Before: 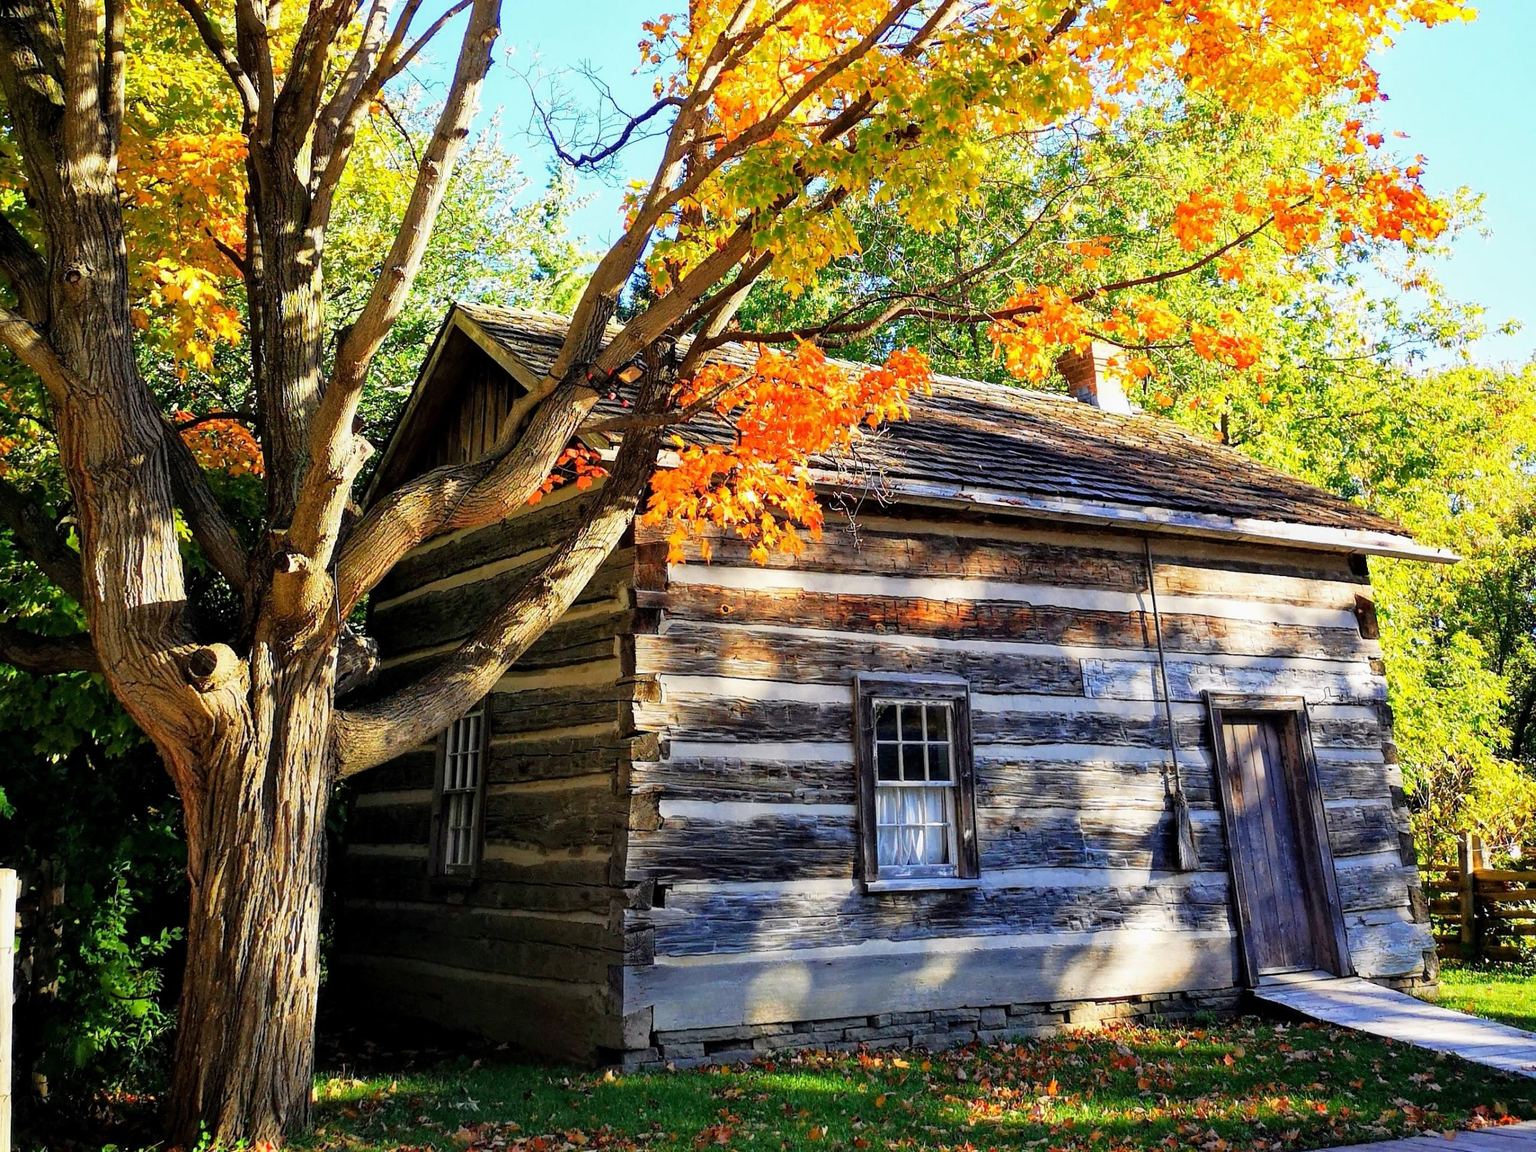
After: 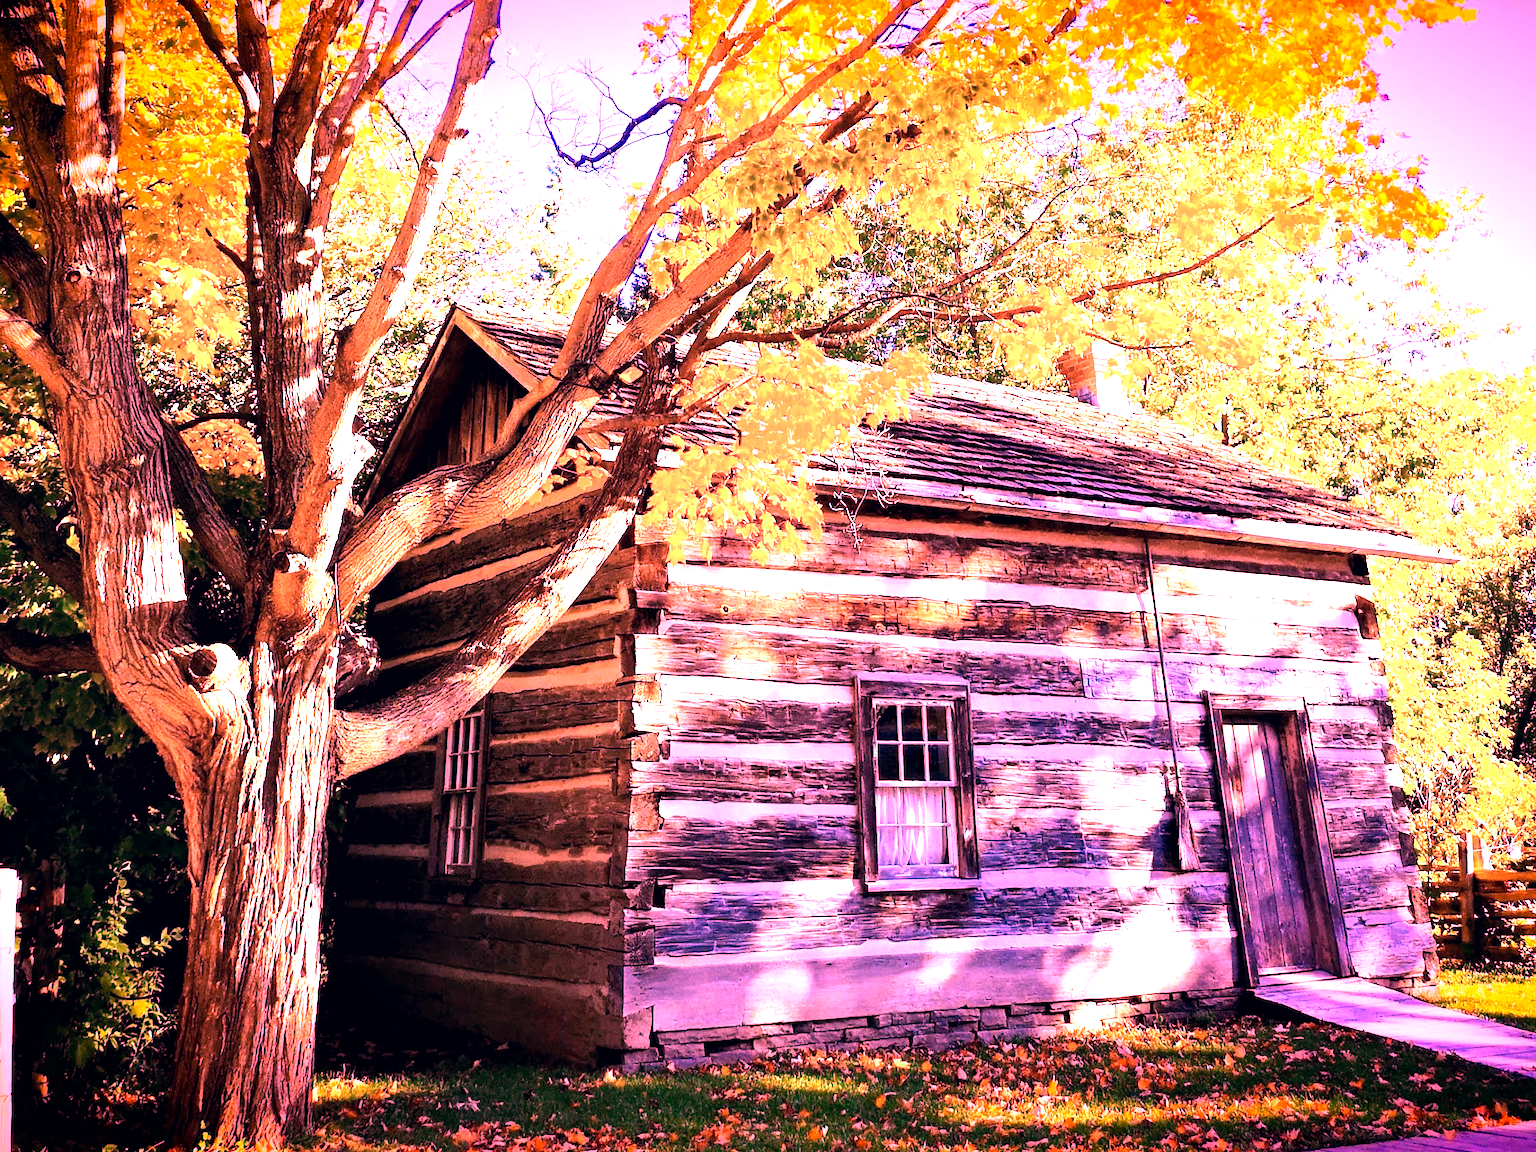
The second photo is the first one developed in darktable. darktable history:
denoise (profiled): patch size 4, strength 0.75, central pixel weight 0, a [0, 0, 0], b [0, 0, 0], mode non-local means, y [[0, 0, 0.5 ×5] ×4, [0.5 ×7], [0.5 ×7]], fix various bugs in algorithm false, upgrade profiled transform false, color mode RGB, compensate highlight preservation false | blend: blend mode normal, opacity 100%; mask: uniform (no mask)
shadows and highlights: shadows 30.86, highlights 0, soften with gaussian | blend: blend mode normal, opacity 67%; mask: uniform (no mask)
exposure: black level correction 0.001, compensate highlight preservation false
contrast brightness saturation: contrast 0.07
white balance: red 2.386, blue 1.474
color balance: mode lift, gamma, gain (sRGB)
color zones: curves: ch0 [(0, 0.558) (0.143, 0.559) (0.286, 0.529) (0.429, 0.505) (0.571, 0.5) (0.714, 0.5) (0.857, 0.5) (1, 0.558)]; ch1 [(0, 0.469) (0.01, 0.469) (0.12, 0.446) (0.248, 0.469) (0.5, 0.5) (0.748, 0.5) (0.99, 0.469) (1, 0.469)]
vignetting: fall-off start 98.29%, fall-off radius 100%, brightness -1, saturation 0.5, width/height ratio 1.428
color correction: highlights a* 0.207, highlights b* 2.7, shadows a* -0.874, shadows b* -4.78
tone curve: curves: ch0 [(0, 0) (0.265, 0.253) (0.732, 0.751) (1, 1)], color space Lab, linked channels, preserve colors none | blend: blend mode normal, opacity 66%; mask: uniform (no mask)
